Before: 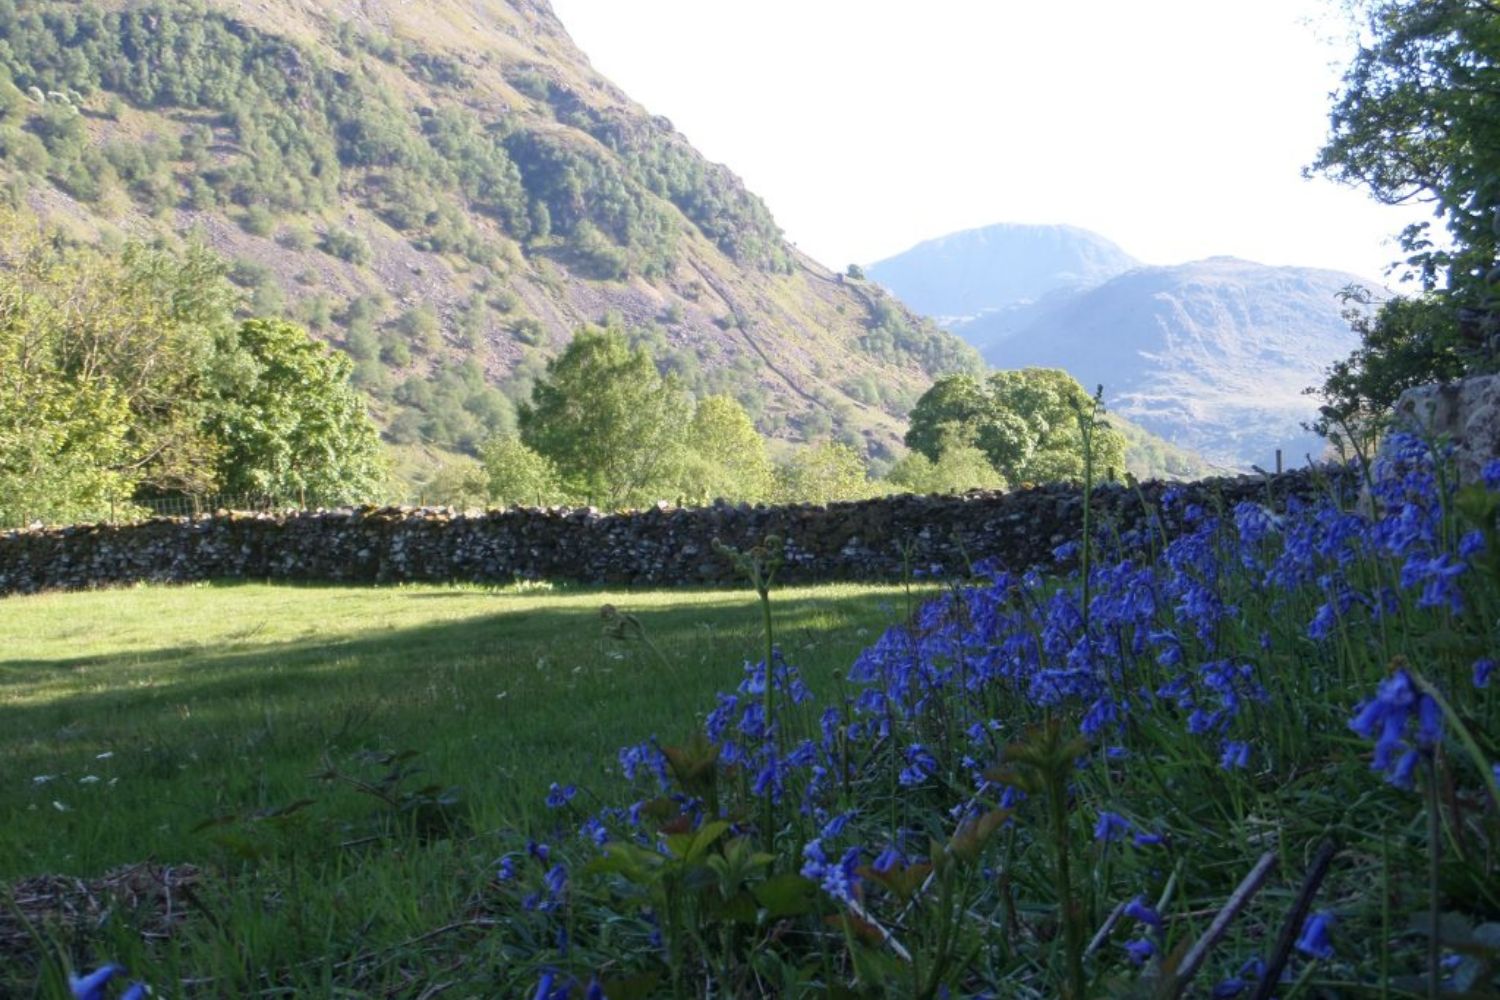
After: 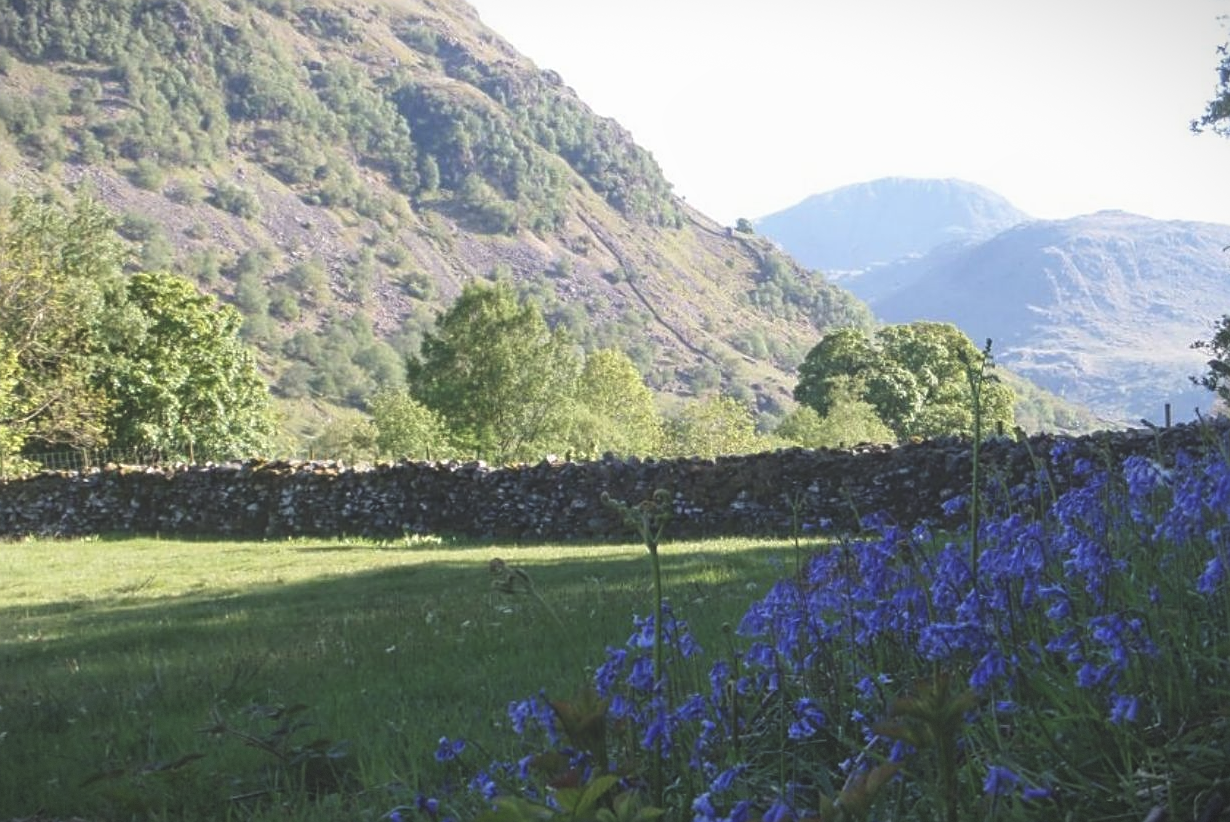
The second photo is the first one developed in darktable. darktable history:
contrast brightness saturation: contrast 0.011, saturation -0.055
local contrast: detail 110%
sharpen: on, module defaults
crop and rotate: left 7.42%, top 4.603%, right 10.515%, bottom 13.193%
exposure: black level correction -0.021, exposure -0.032 EV, compensate highlight preservation false
vignetting: fall-off start 98.84%, fall-off radius 98.92%, width/height ratio 1.426, dithering 8-bit output
